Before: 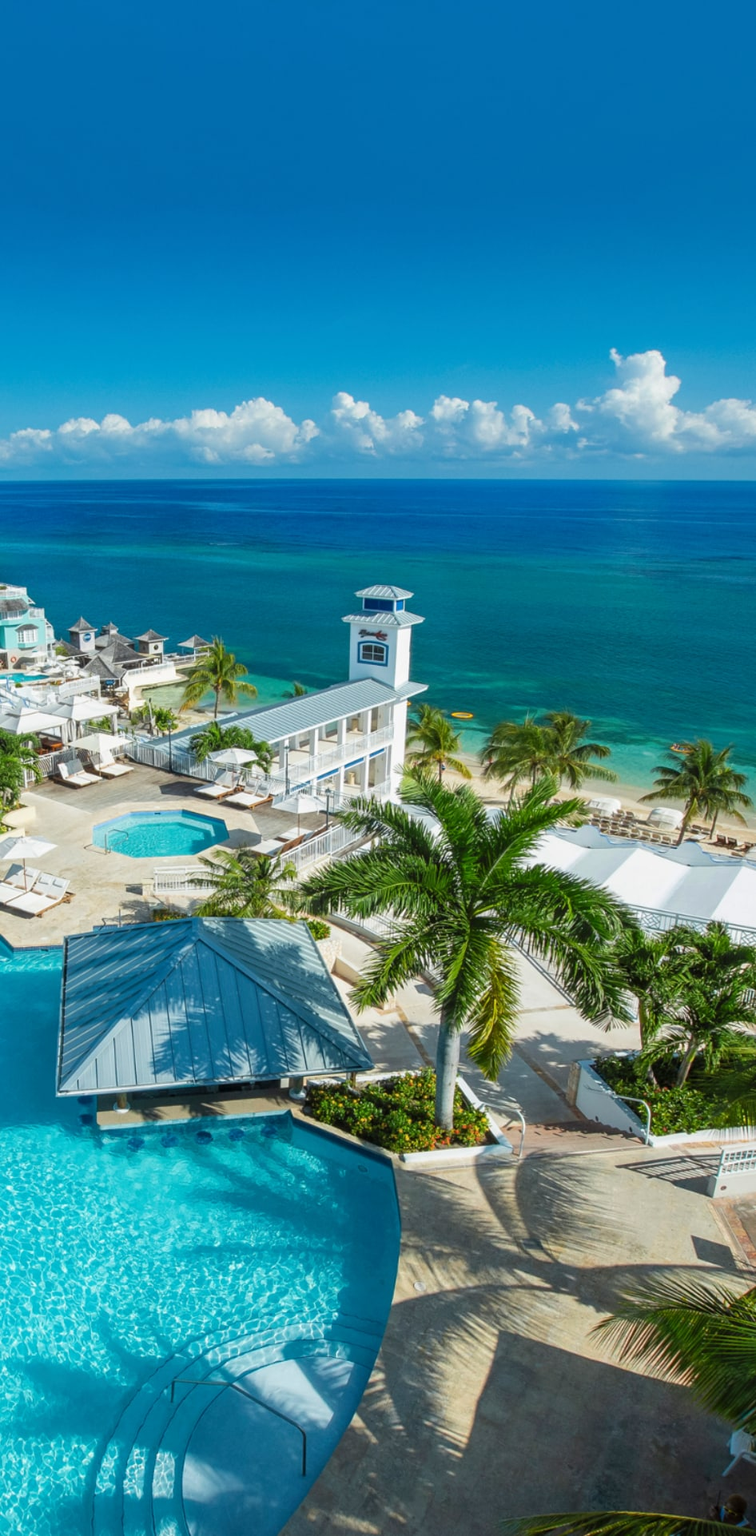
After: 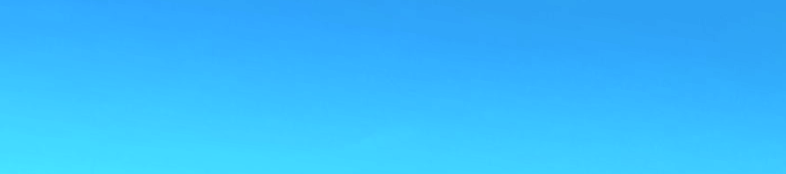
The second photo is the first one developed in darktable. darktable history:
tone equalizer: -8 EV -0.001 EV, -7 EV 0.001 EV, -6 EV -0.002 EV, -5 EV -0.003 EV, -4 EV -0.062 EV, -3 EV -0.222 EV, -2 EV -0.267 EV, -1 EV 0.105 EV, +0 EV 0.303 EV
crop and rotate: left 9.644%, top 9.491%, right 6.021%, bottom 80.509%
rotate and perspective: rotation -0.013°, lens shift (vertical) -0.027, lens shift (horizontal) 0.178, crop left 0.016, crop right 0.989, crop top 0.082, crop bottom 0.918
color correction: highlights a* 4.02, highlights b* 4.98, shadows a* -7.55, shadows b* 4.98
white balance: emerald 1
exposure: black level correction 0, exposure 0.9 EV, compensate highlight preservation false
